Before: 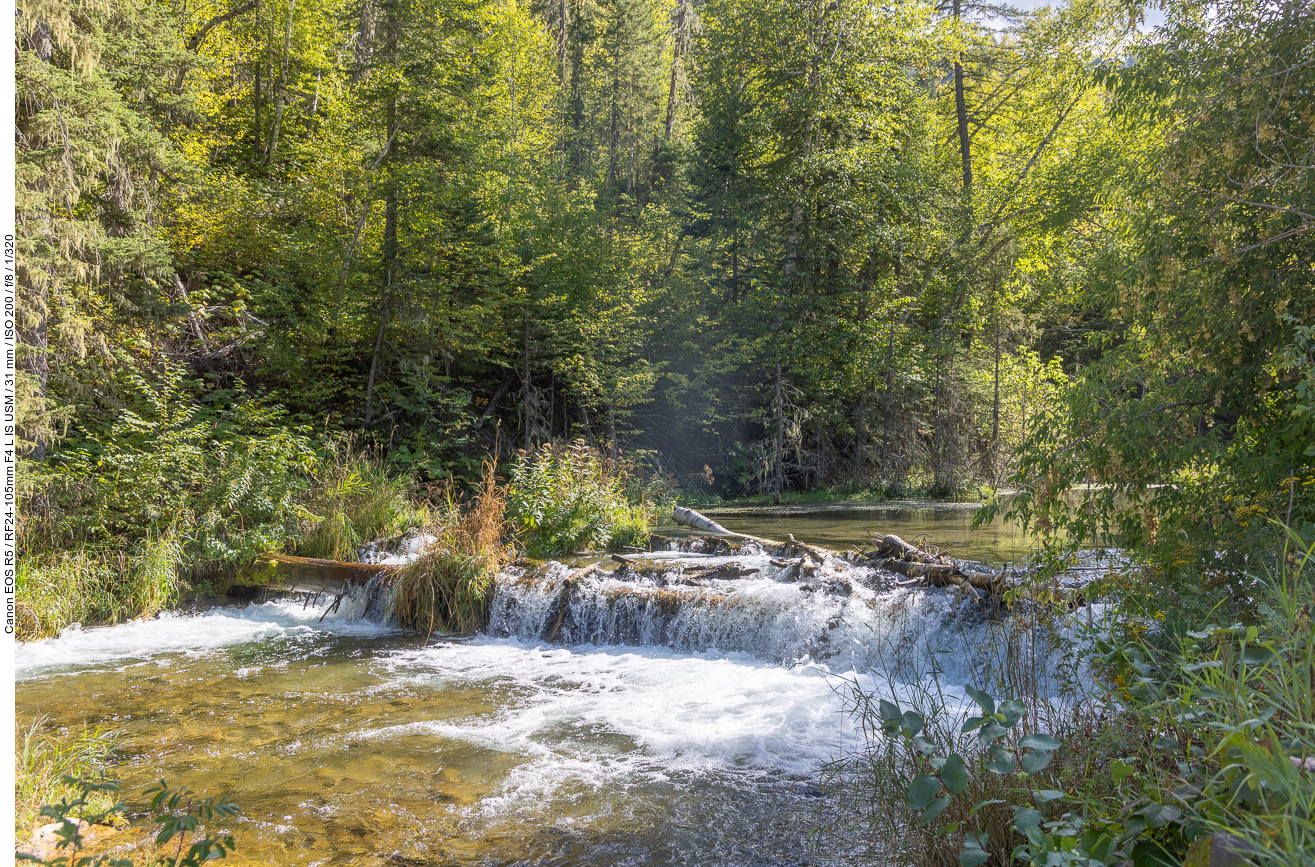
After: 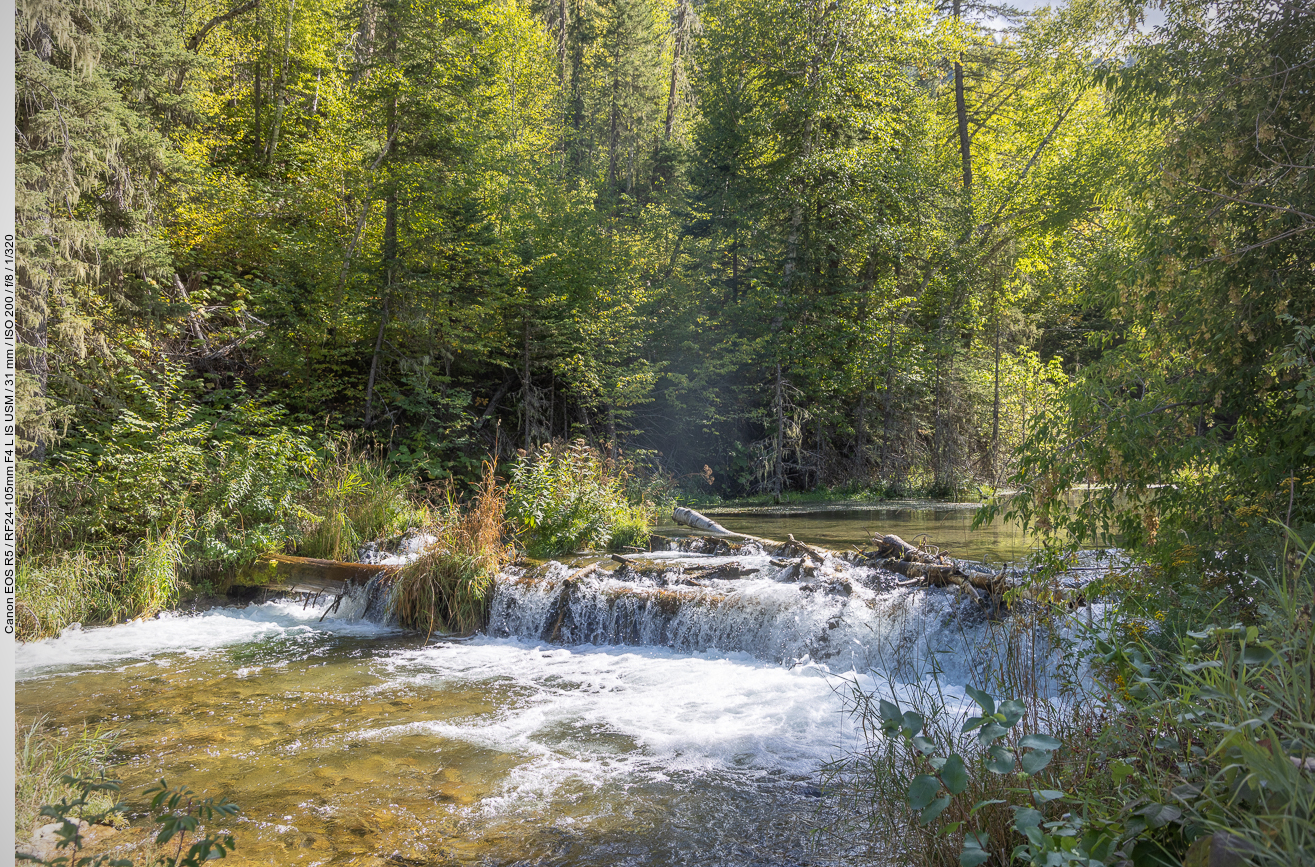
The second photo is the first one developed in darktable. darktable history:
vignetting: brightness -0.575
